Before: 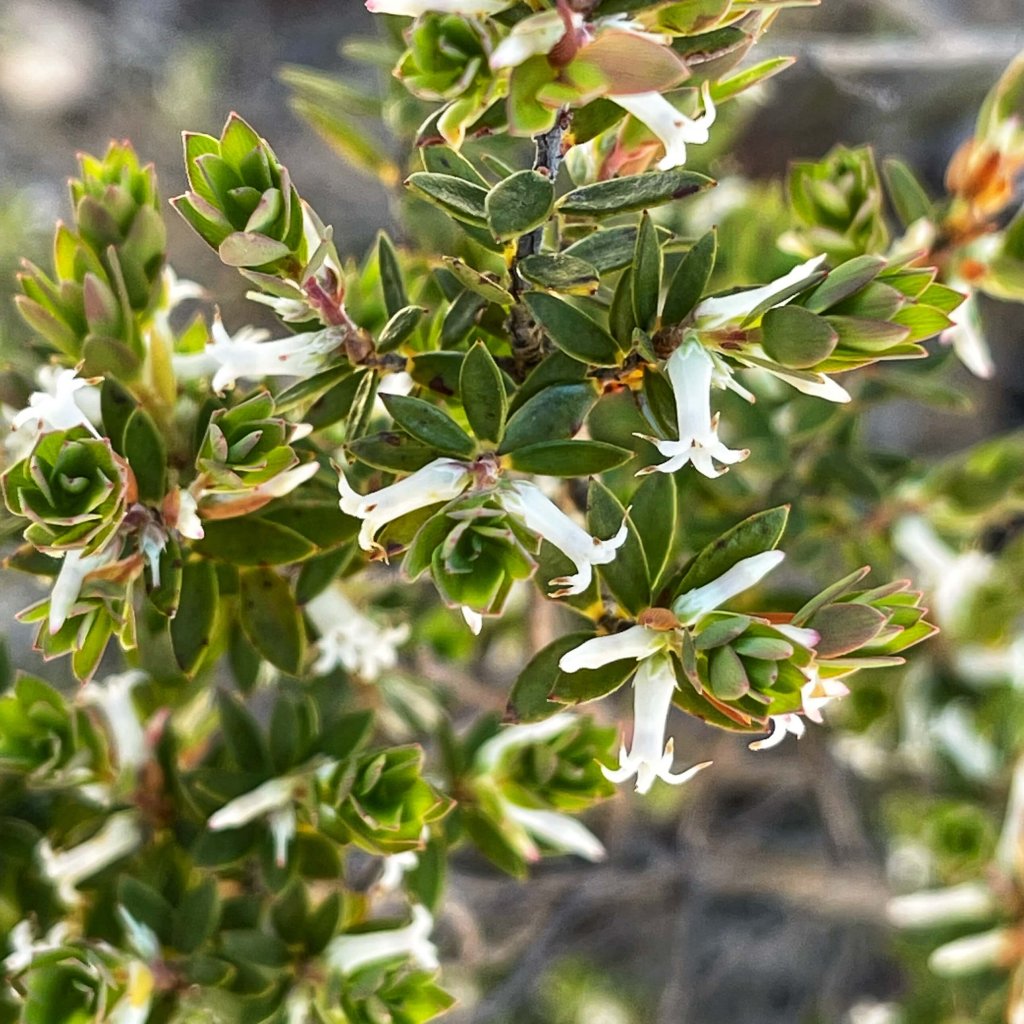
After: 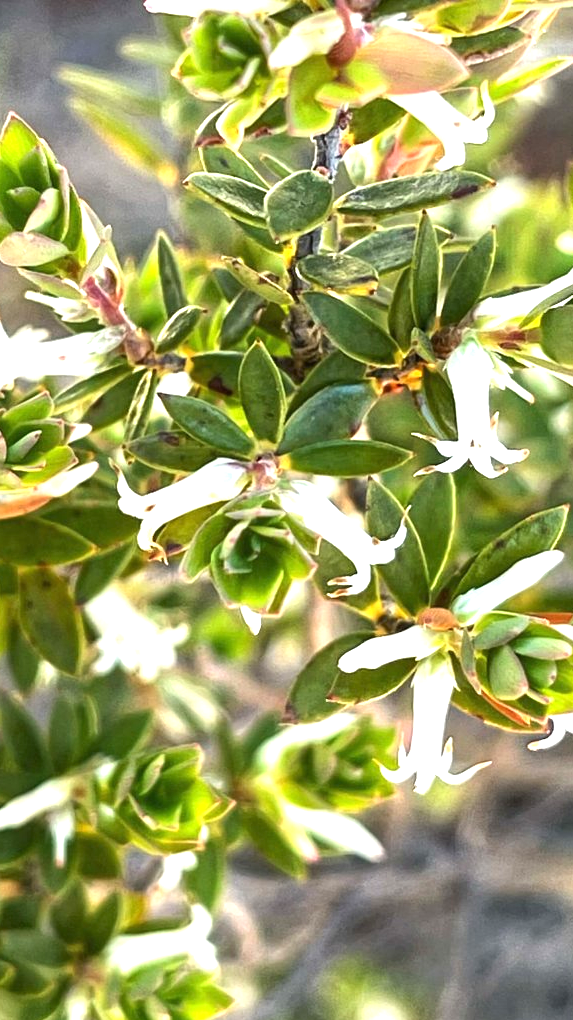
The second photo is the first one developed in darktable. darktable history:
crop: left 21.674%, right 22.086%
exposure: black level correction 0, exposure 1 EV, compensate exposure bias true, compensate highlight preservation false
